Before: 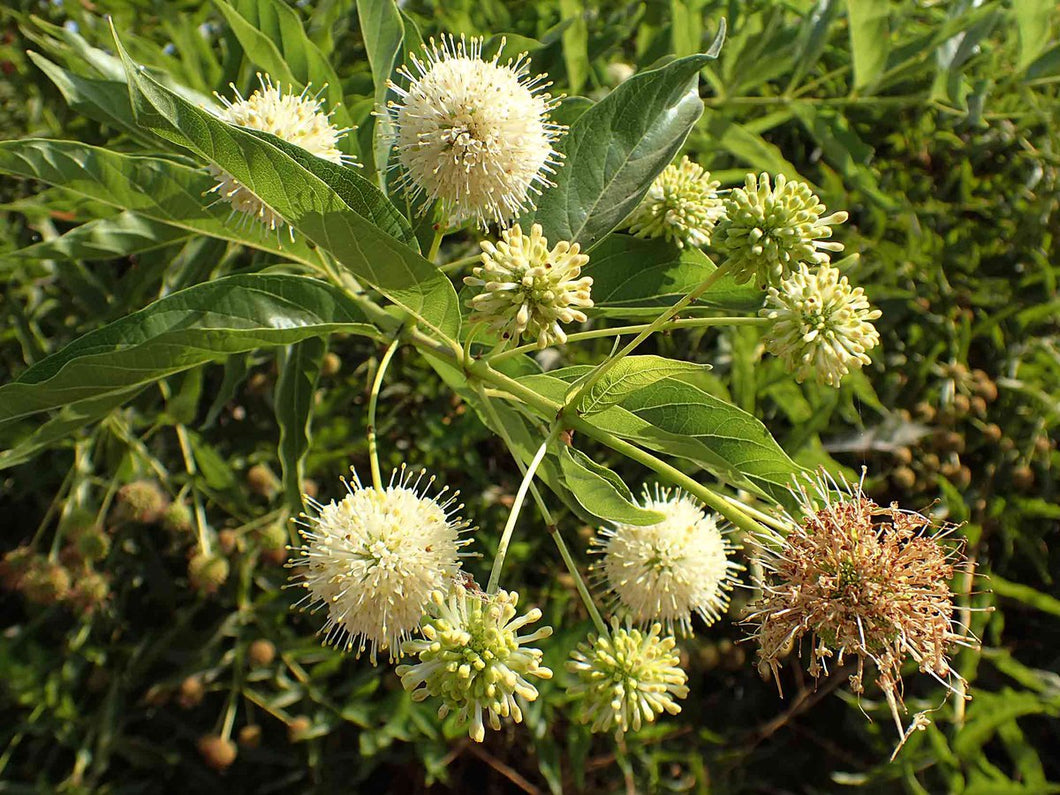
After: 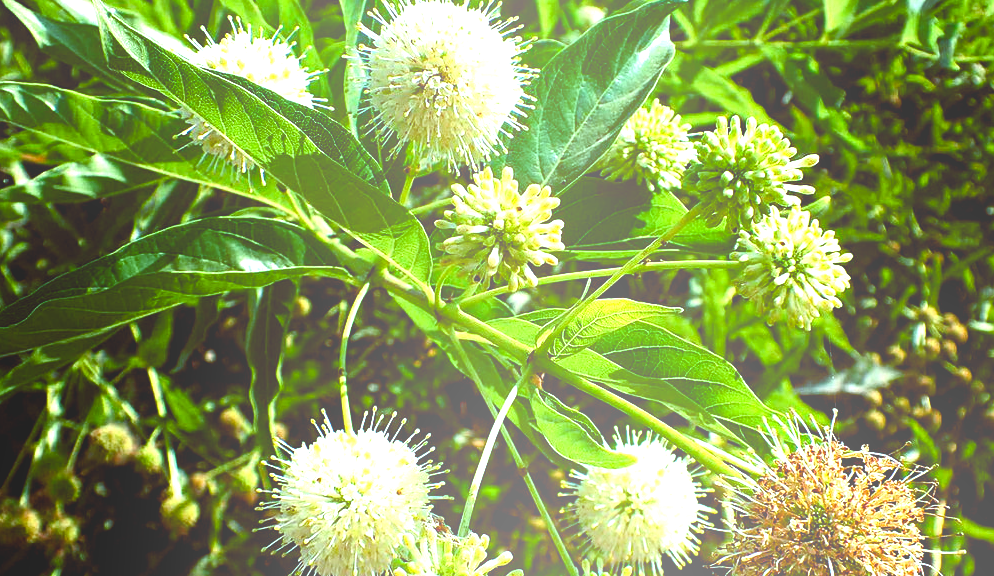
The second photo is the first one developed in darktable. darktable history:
color balance rgb: shadows lift › luminance -7.7%, shadows lift › chroma 2.13%, shadows lift › hue 200.79°, power › luminance -7.77%, power › chroma 2.27%, power › hue 220.69°, highlights gain › luminance 15.15%, highlights gain › chroma 4%, highlights gain › hue 209.35°, global offset › luminance -0.21%, global offset › chroma 0.27%, perceptual saturation grading › global saturation 24.42%, perceptual saturation grading › highlights -24.42%, perceptual saturation grading › mid-tones 24.42%, perceptual saturation grading › shadows 40%, perceptual brilliance grading › global brilliance -5%, perceptual brilliance grading › highlights 24.42%, perceptual brilliance grading › mid-tones 7%, perceptual brilliance grading › shadows -5%
crop: left 2.737%, top 7.287%, right 3.421%, bottom 20.179%
exposure: exposure -0.04 EV, compensate highlight preservation false
bloom: size 38%, threshold 95%, strength 30%
tone equalizer: -8 EV -0.75 EV, -7 EV -0.7 EV, -6 EV -0.6 EV, -5 EV -0.4 EV, -3 EV 0.4 EV, -2 EV 0.6 EV, -1 EV 0.7 EV, +0 EV 0.75 EV, edges refinement/feathering 500, mask exposure compensation -1.57 EV, preserve details no
